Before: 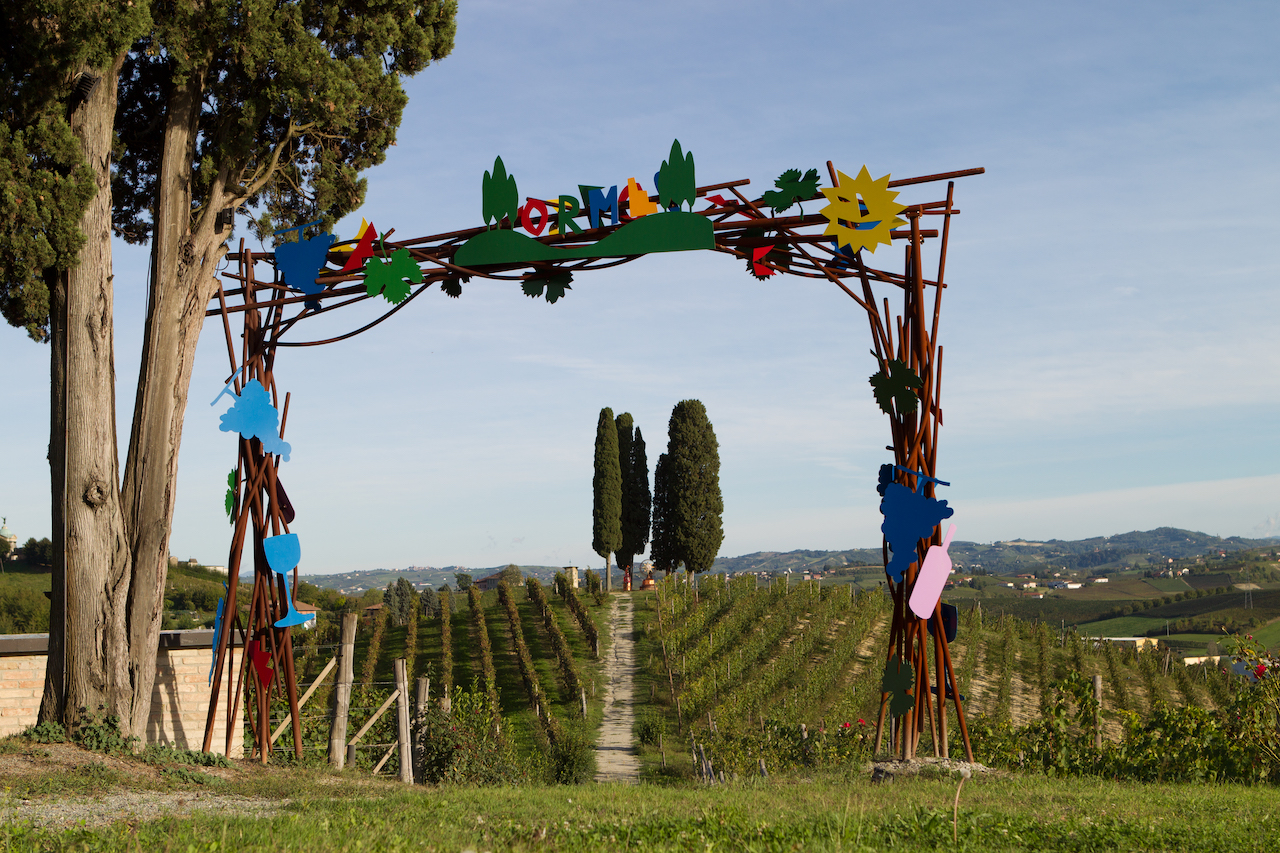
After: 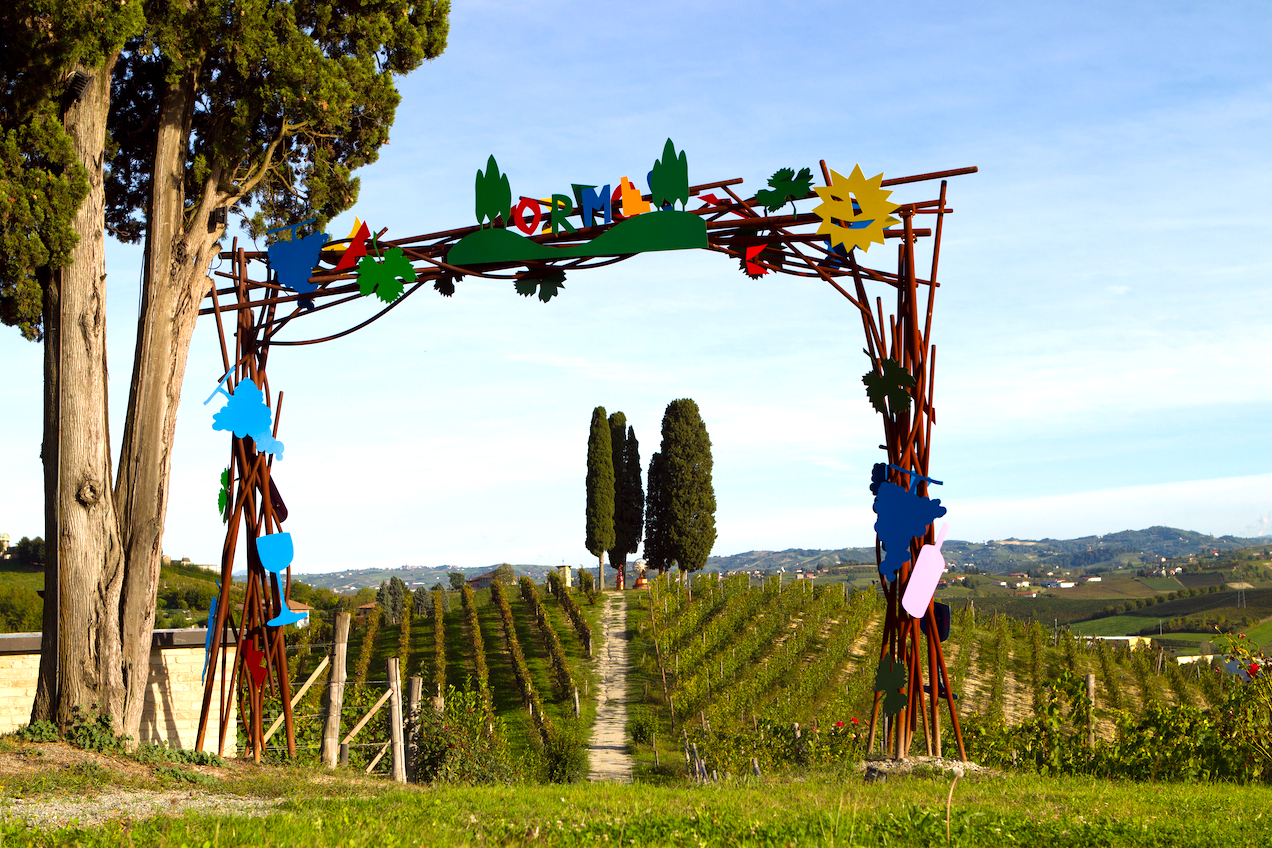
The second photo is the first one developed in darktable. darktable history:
color balance: lift [1, 1.001, 0.999, 1.001], gamma [1, 1.004, 1.007, 0.993], gain [1, 0.991, 0.987, 1.013], contrast 7.5%, contrast fulcrum 10%, output saturation 115%
crop and rotate: left 0.614%, top 0.179%, bottom 0.309%
shadows and highlights: shadows 4.1, highlights -17.6, soften with gaussian
exposure: black level correction 0.001, exposure 0.5 EV, compensate exposure bias true, compensate highlight preservation false
